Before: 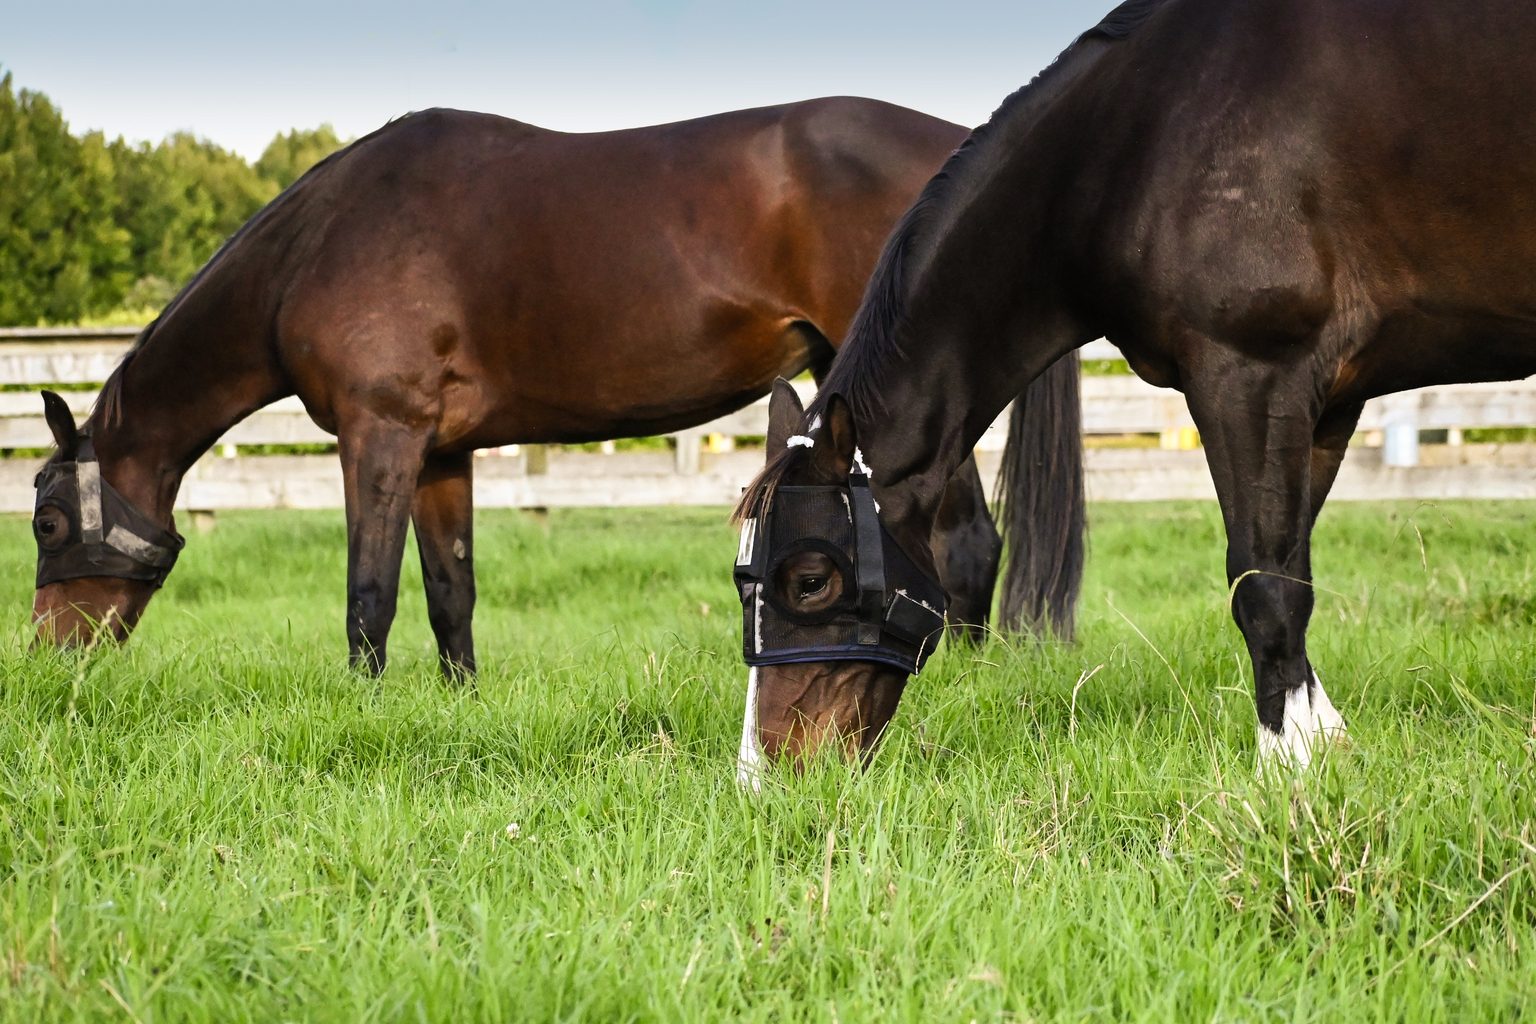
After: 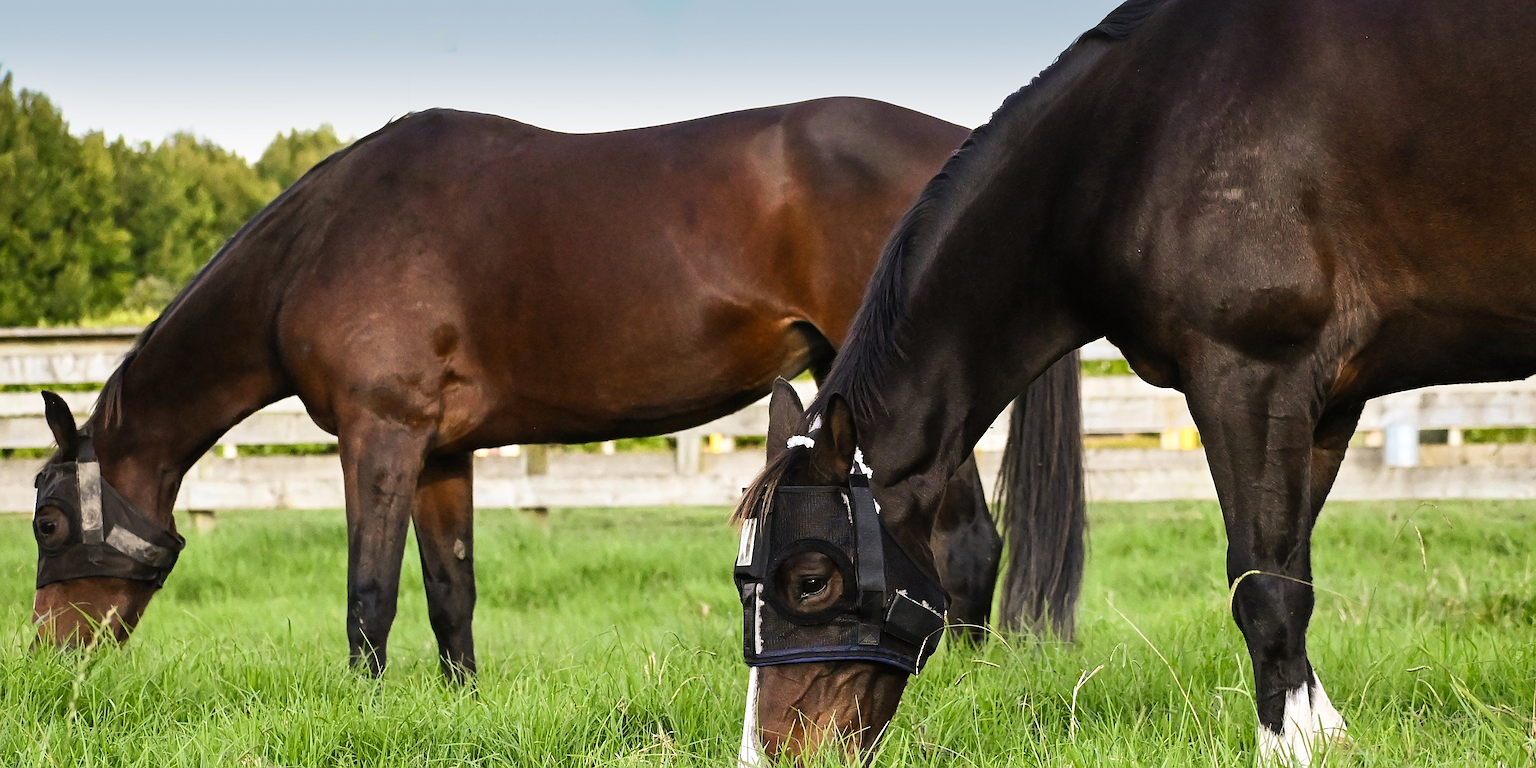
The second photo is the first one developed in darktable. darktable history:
crop: bottom 24.981%
sharpen: on, module defaults
